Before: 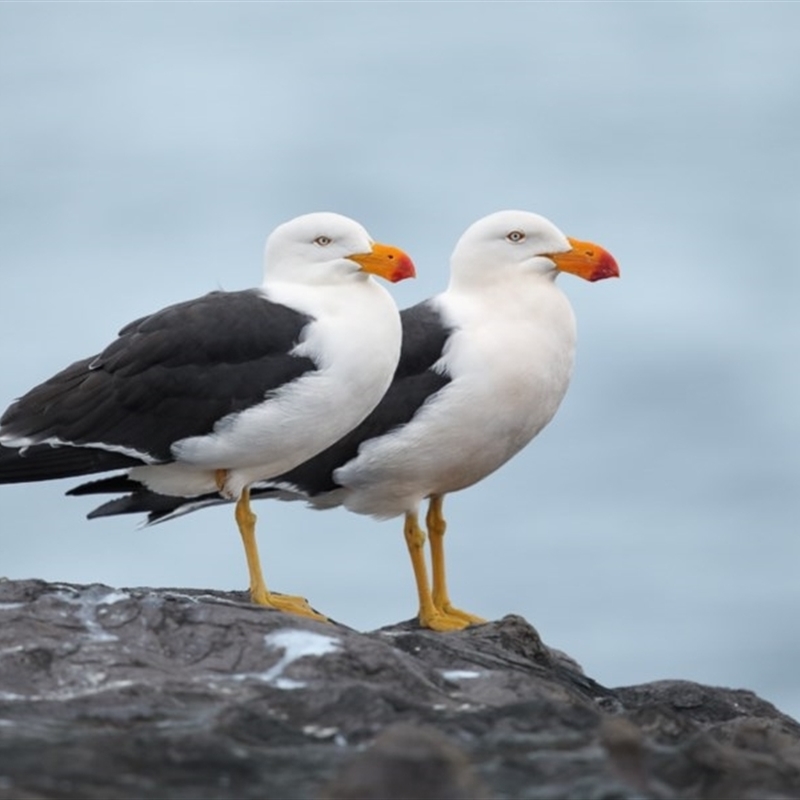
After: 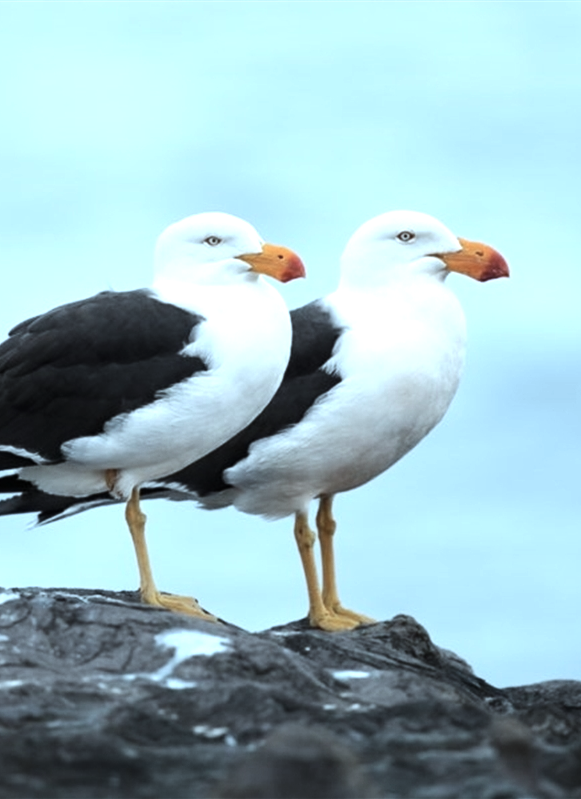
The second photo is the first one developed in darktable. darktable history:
tone equalizer: -8 EV -0.733 EV, -7 EV -0.684 EV, -6 EV -0.636 EV, -5 EV -0.37 EV, -3 EV 0.367 EV, -2 EV 0.6 EV, -1 EV 0.687 EV, +0 EV 0.767 EV, edges refinement/feathering 500, mask exposure compensation -1.57 EV, preserve details no
color correction: highlights a* -12.66, highlights b* -18.06, saturation 0.713
crop: left 13.856%, right 13.465%
